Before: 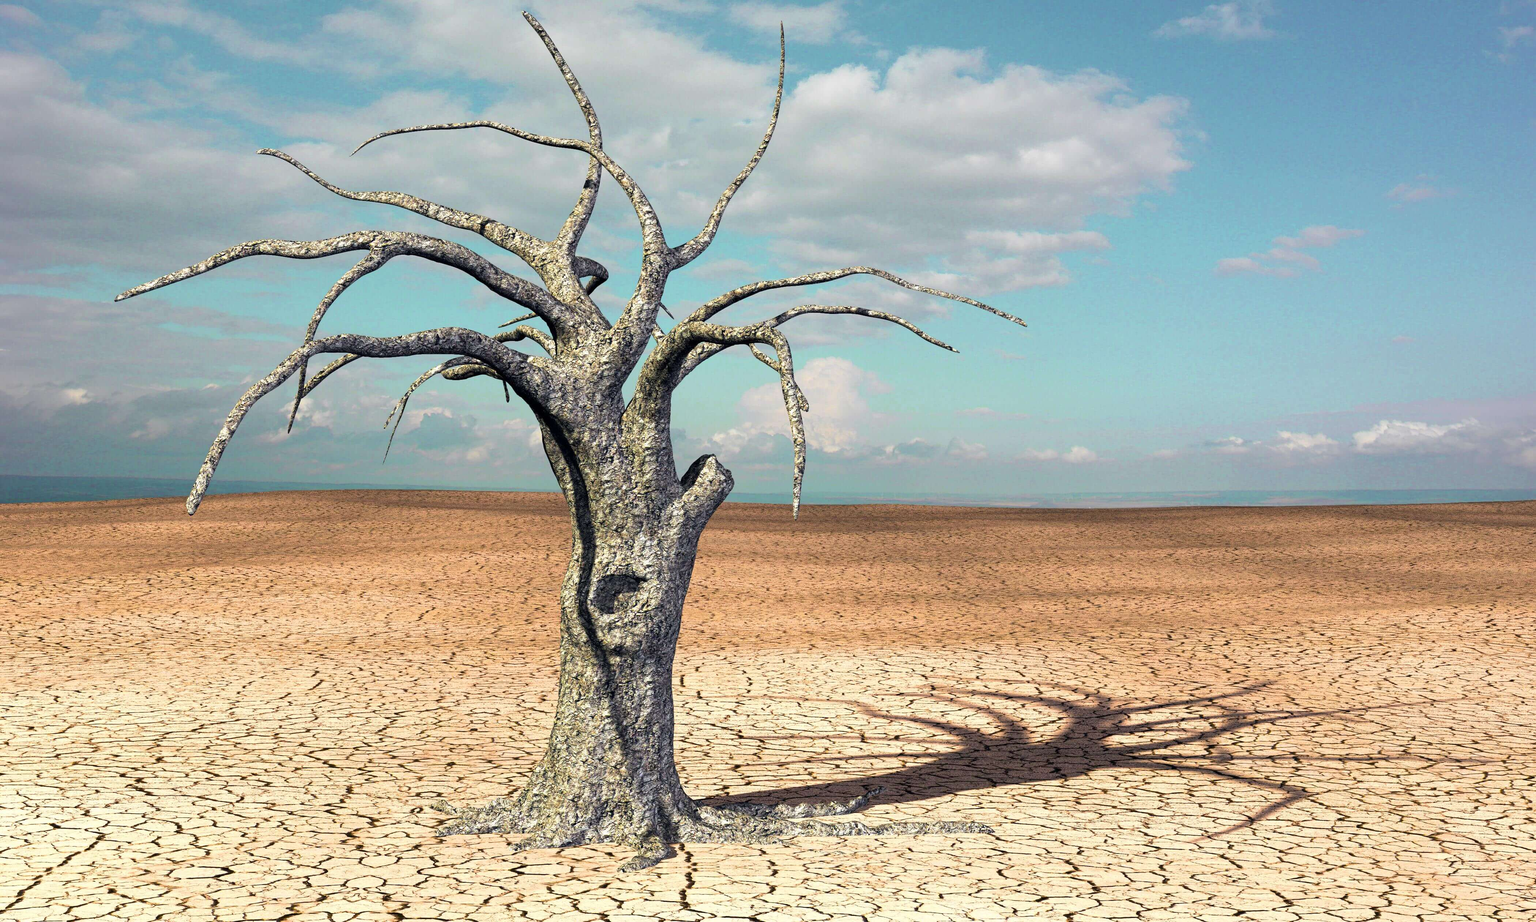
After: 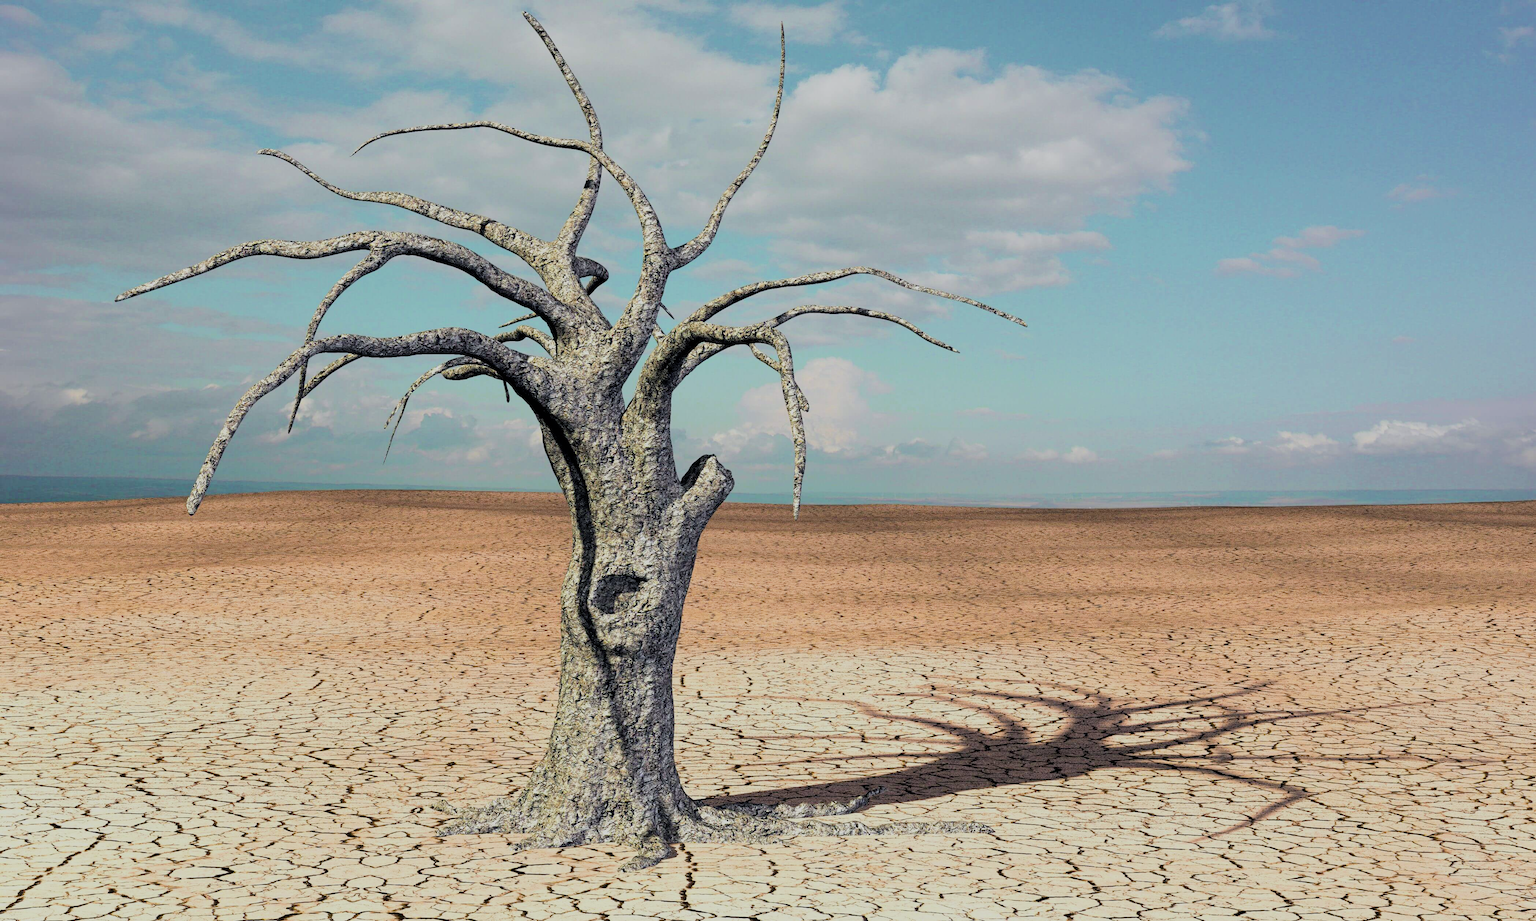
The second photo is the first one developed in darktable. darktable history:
rotate and perspective: automatic cropping off
filmic rgb: black relative exposure -7.65 EV, white relative exposure 4.56 EV, hardness 3.61
white balance: red 0.986, blue 1.01
